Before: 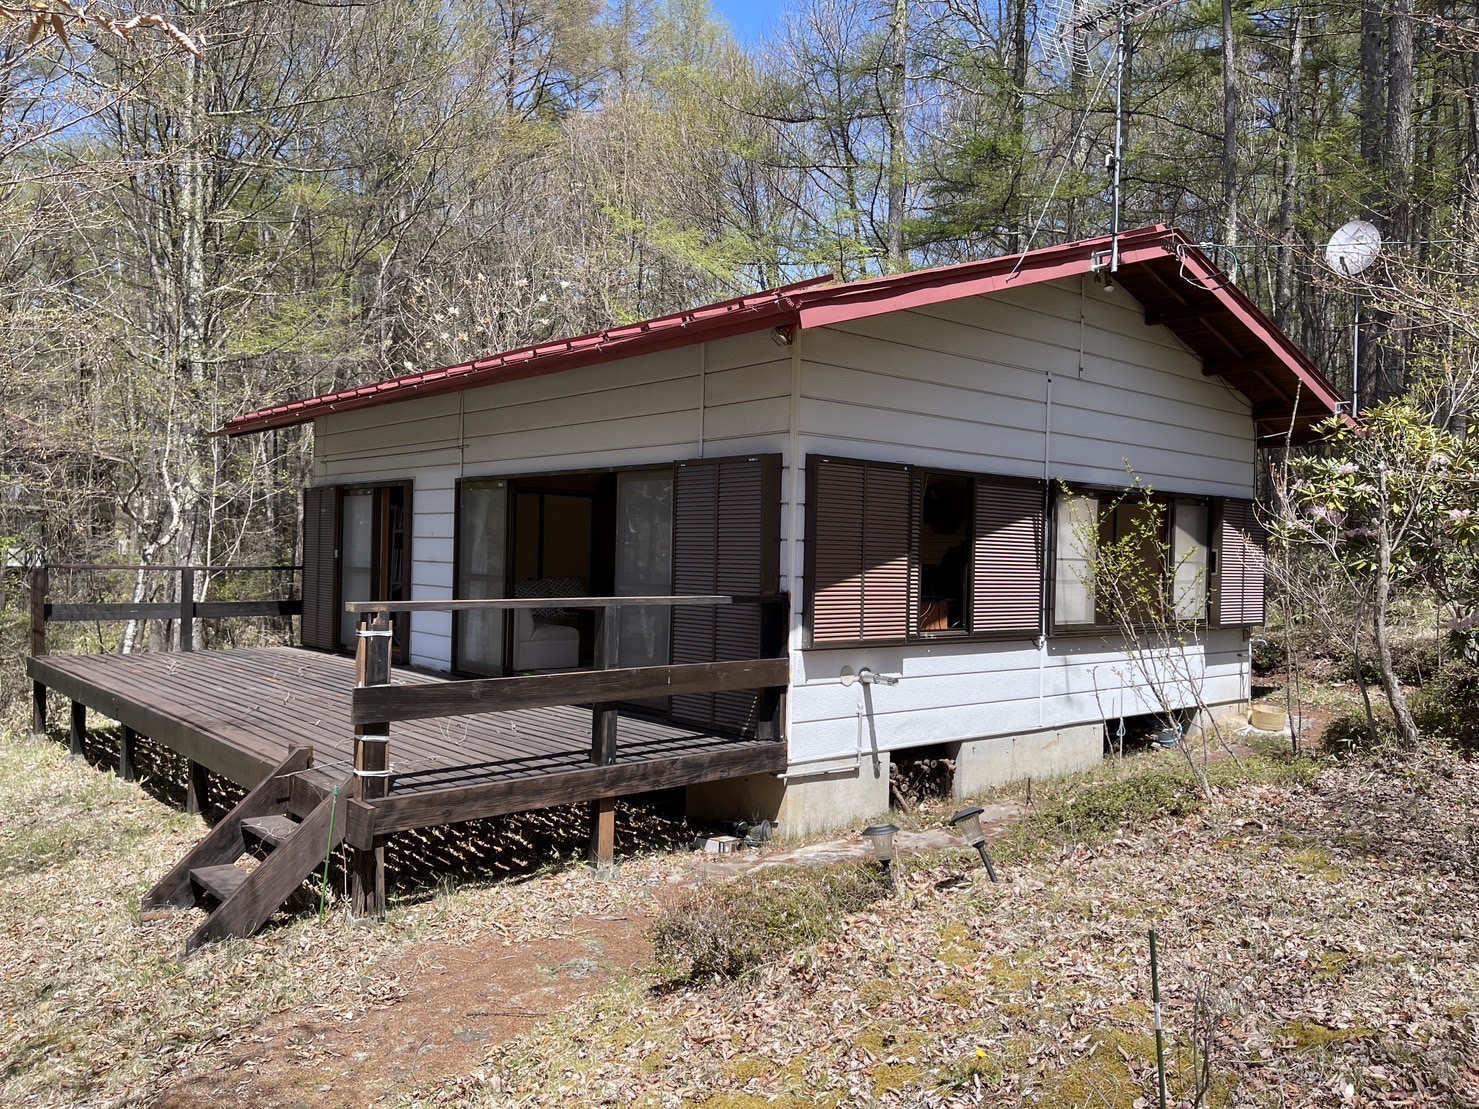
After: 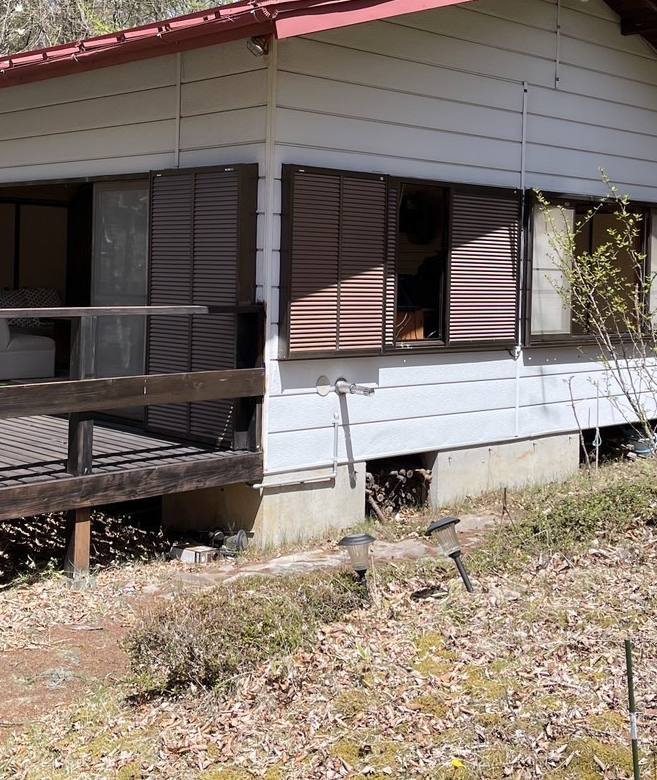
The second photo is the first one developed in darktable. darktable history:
contrast brightness saturation: contrast 0.05, brightness 0.06, saturation 0.01
crop: left 35.432%, top 26.233%, right 20.145%, bottom 3.432%
